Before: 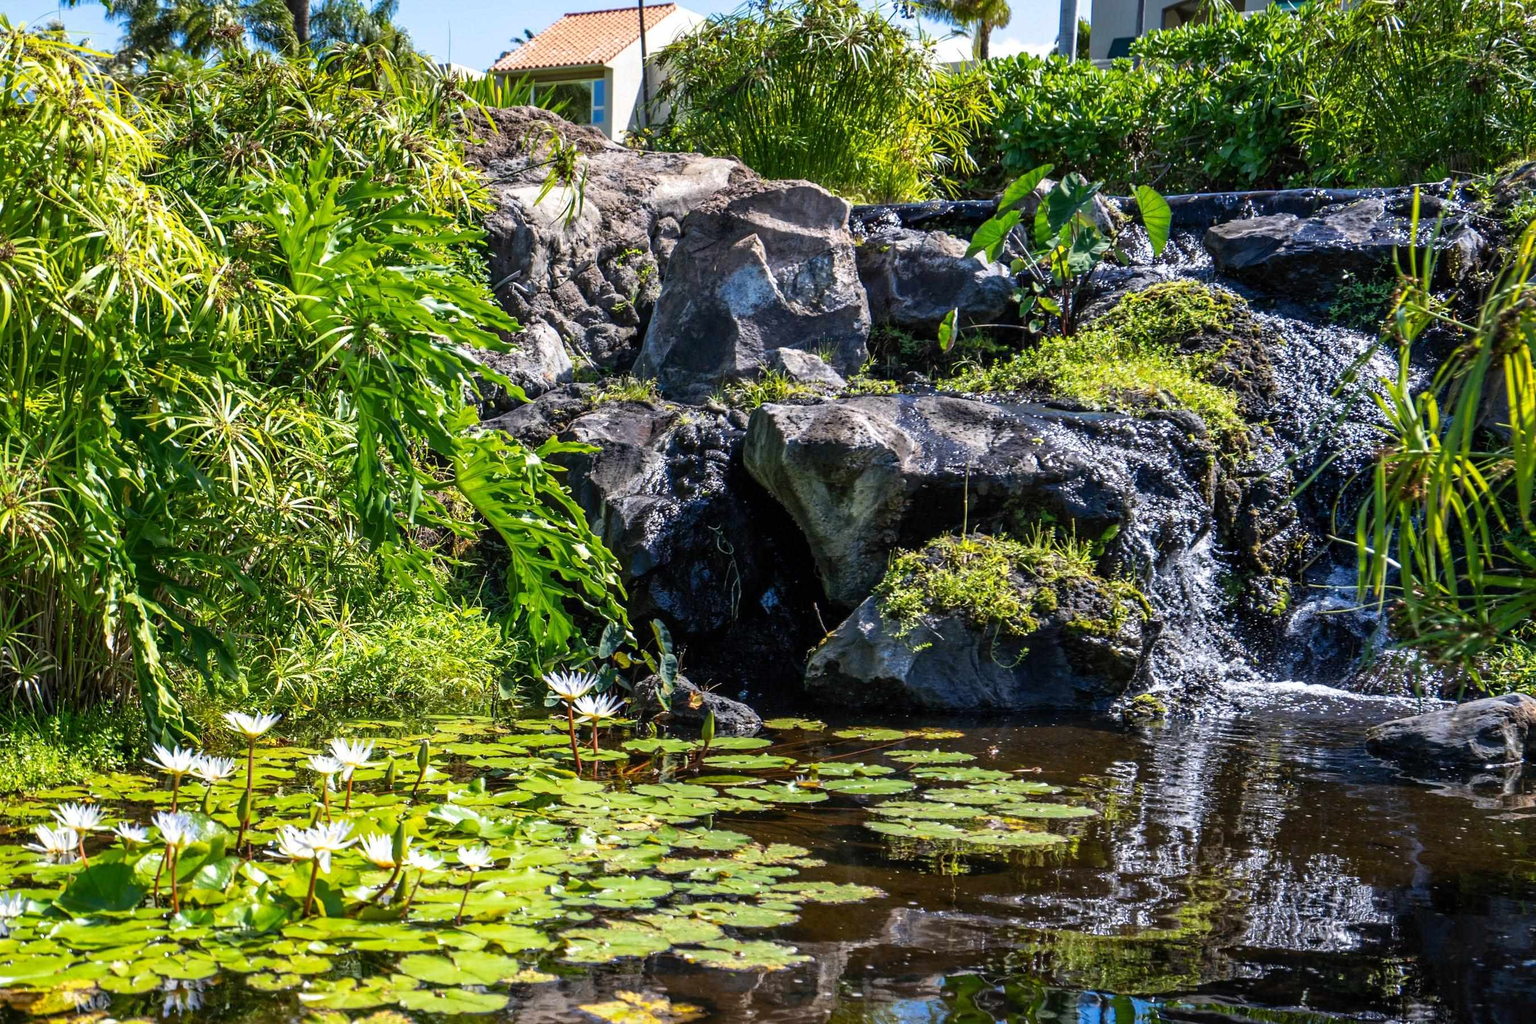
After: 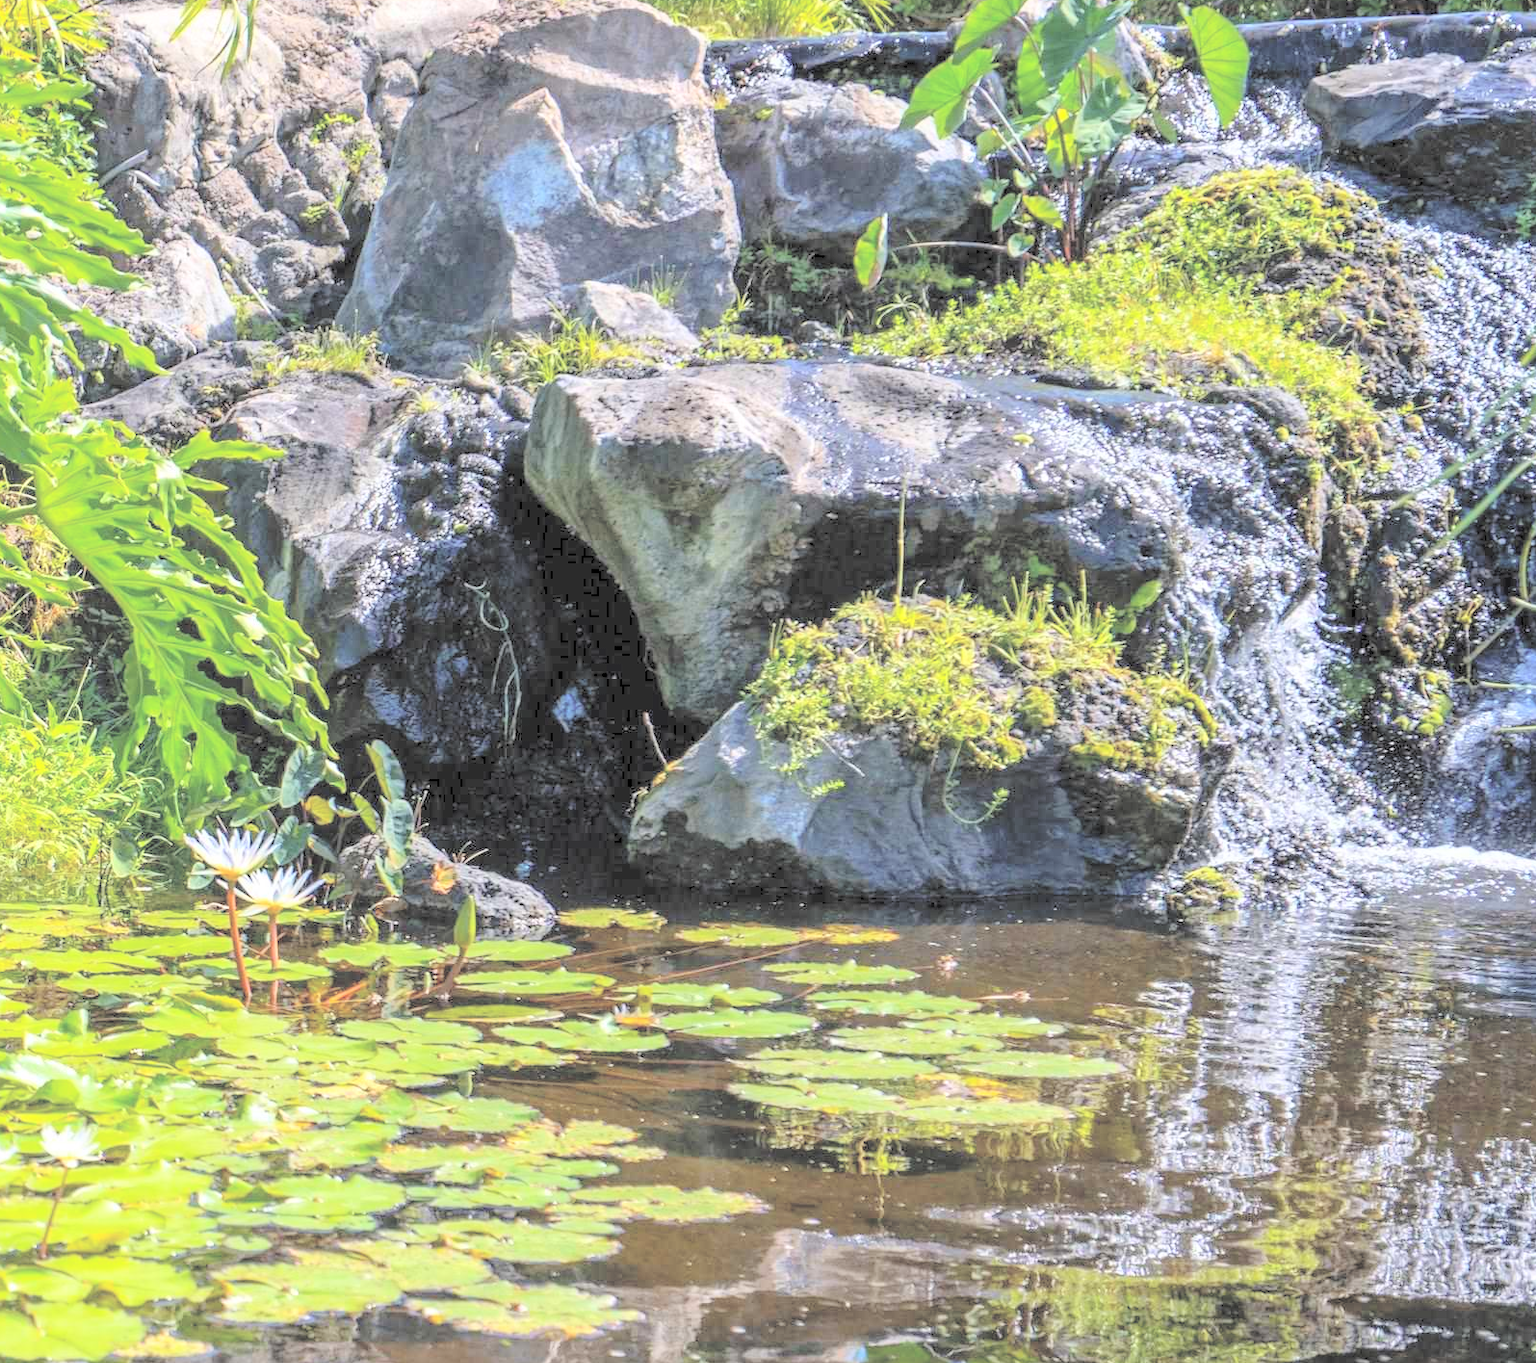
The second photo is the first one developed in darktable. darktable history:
contrast brightness saturation: brightness 1
crop and rotate: left 28.256%, top 17.734%, right 12.656%, bottom 3.573%
